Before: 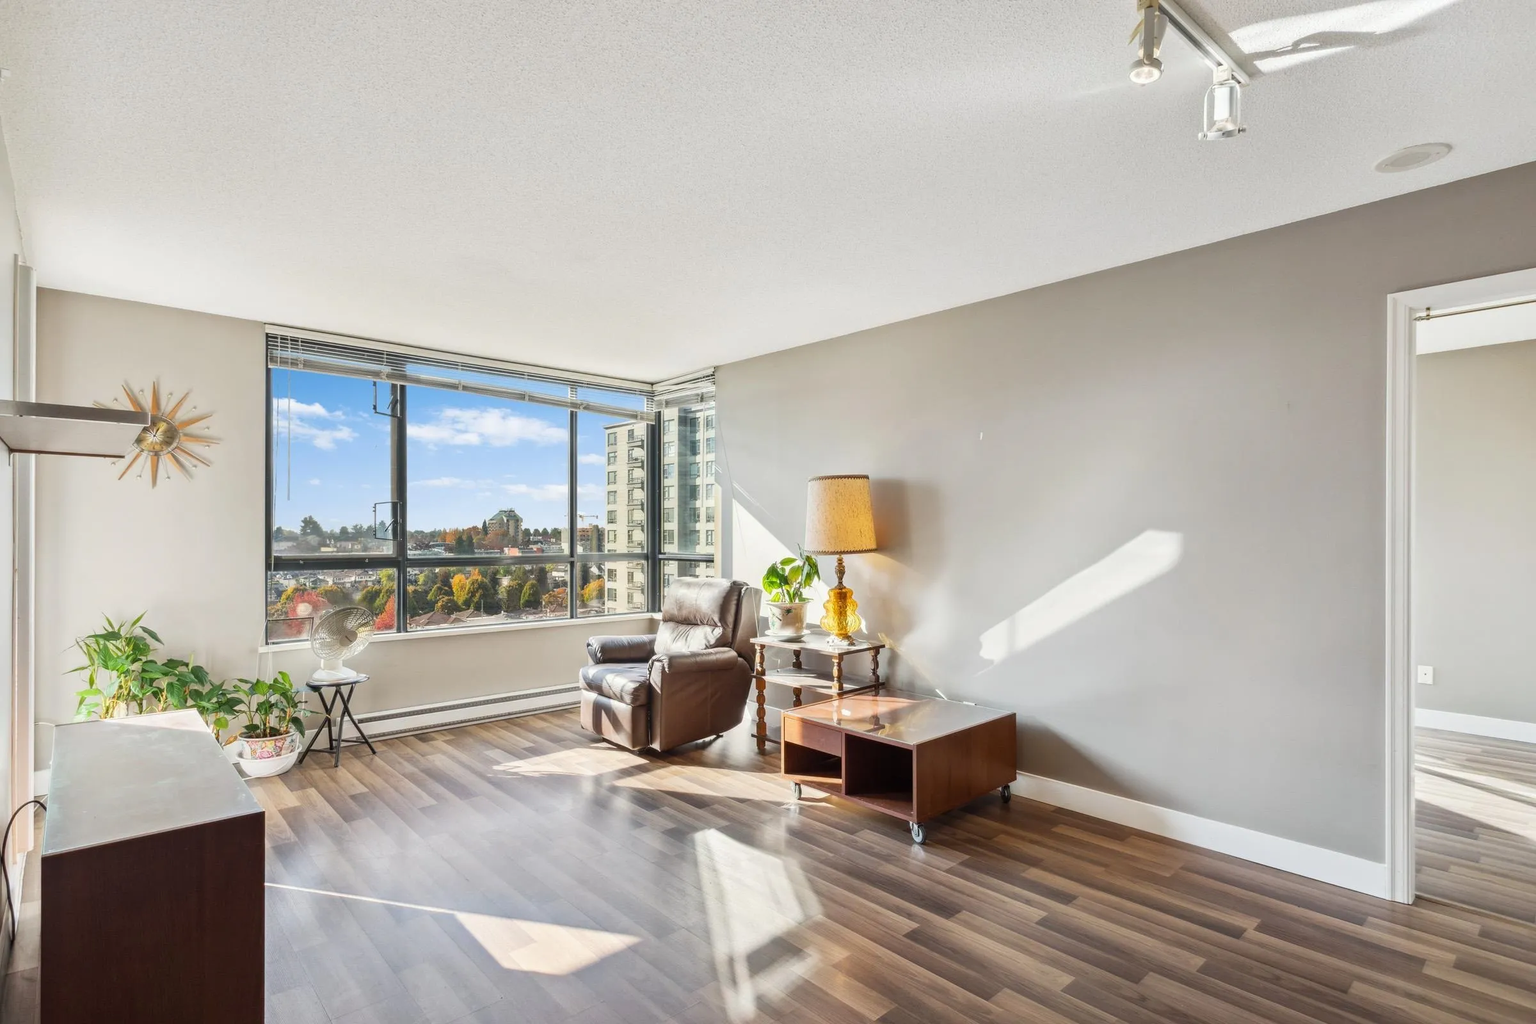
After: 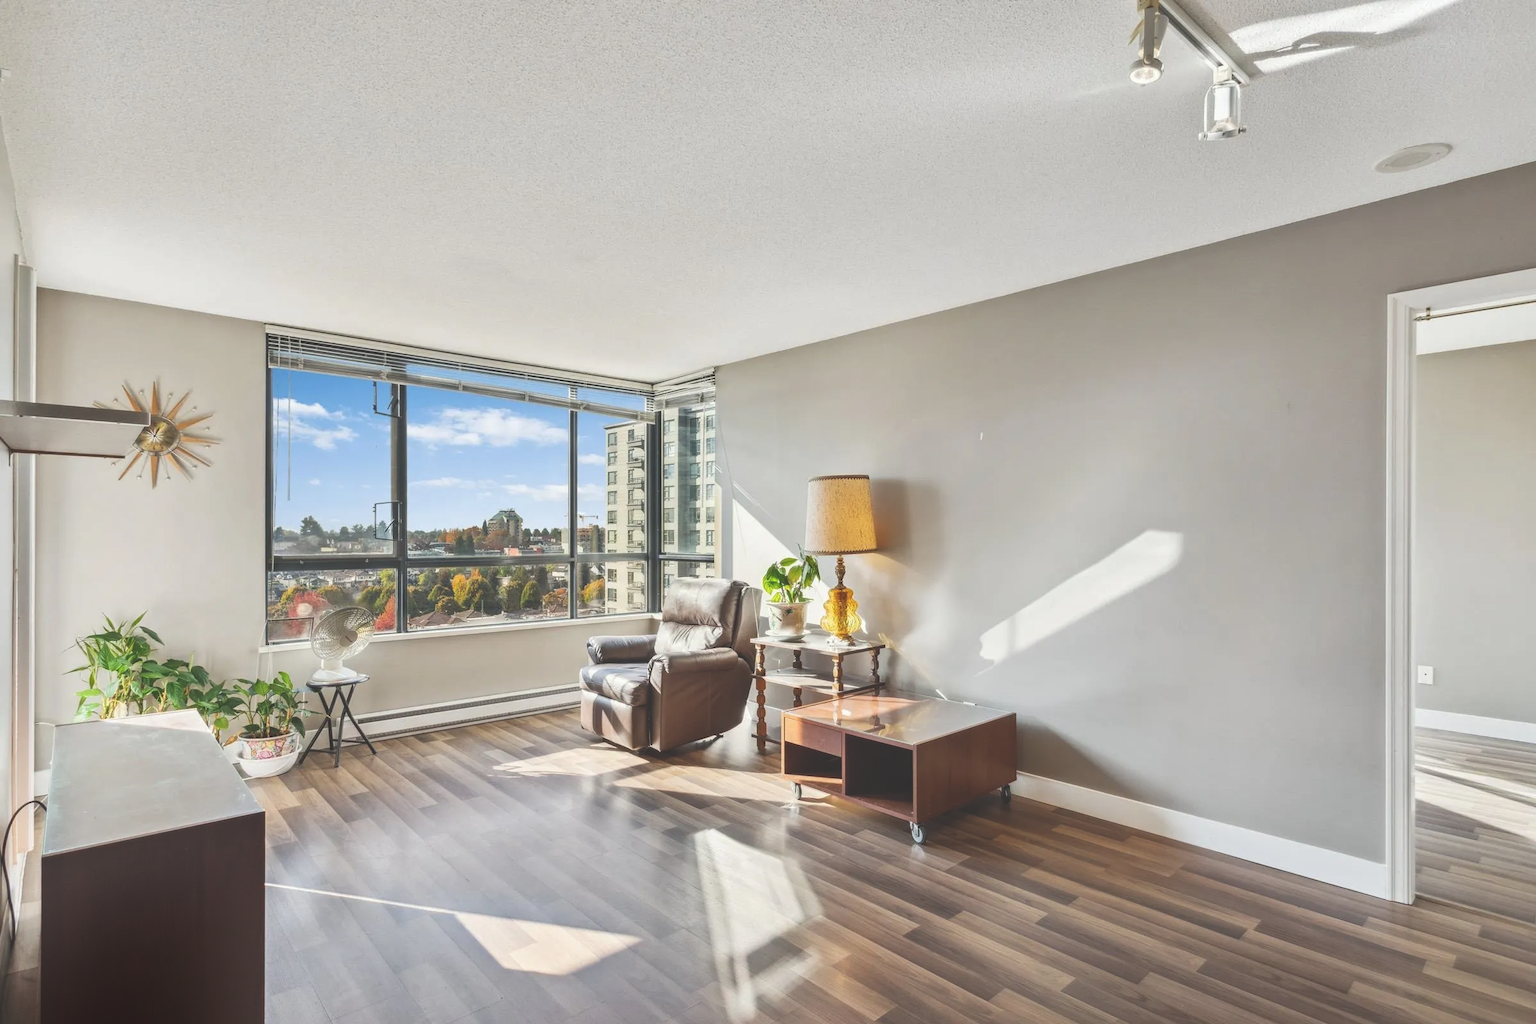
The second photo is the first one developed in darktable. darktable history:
exposure: black level correction -0.03, compensate highlight preservation false
shadows and highlights: shadows -88.03, highlights -35.45, shadows color adjustment 99.15%, highlights color adjustment 0%, soften with gaussian
color correction: highlights a* -0.137, highlights b* 0.137
